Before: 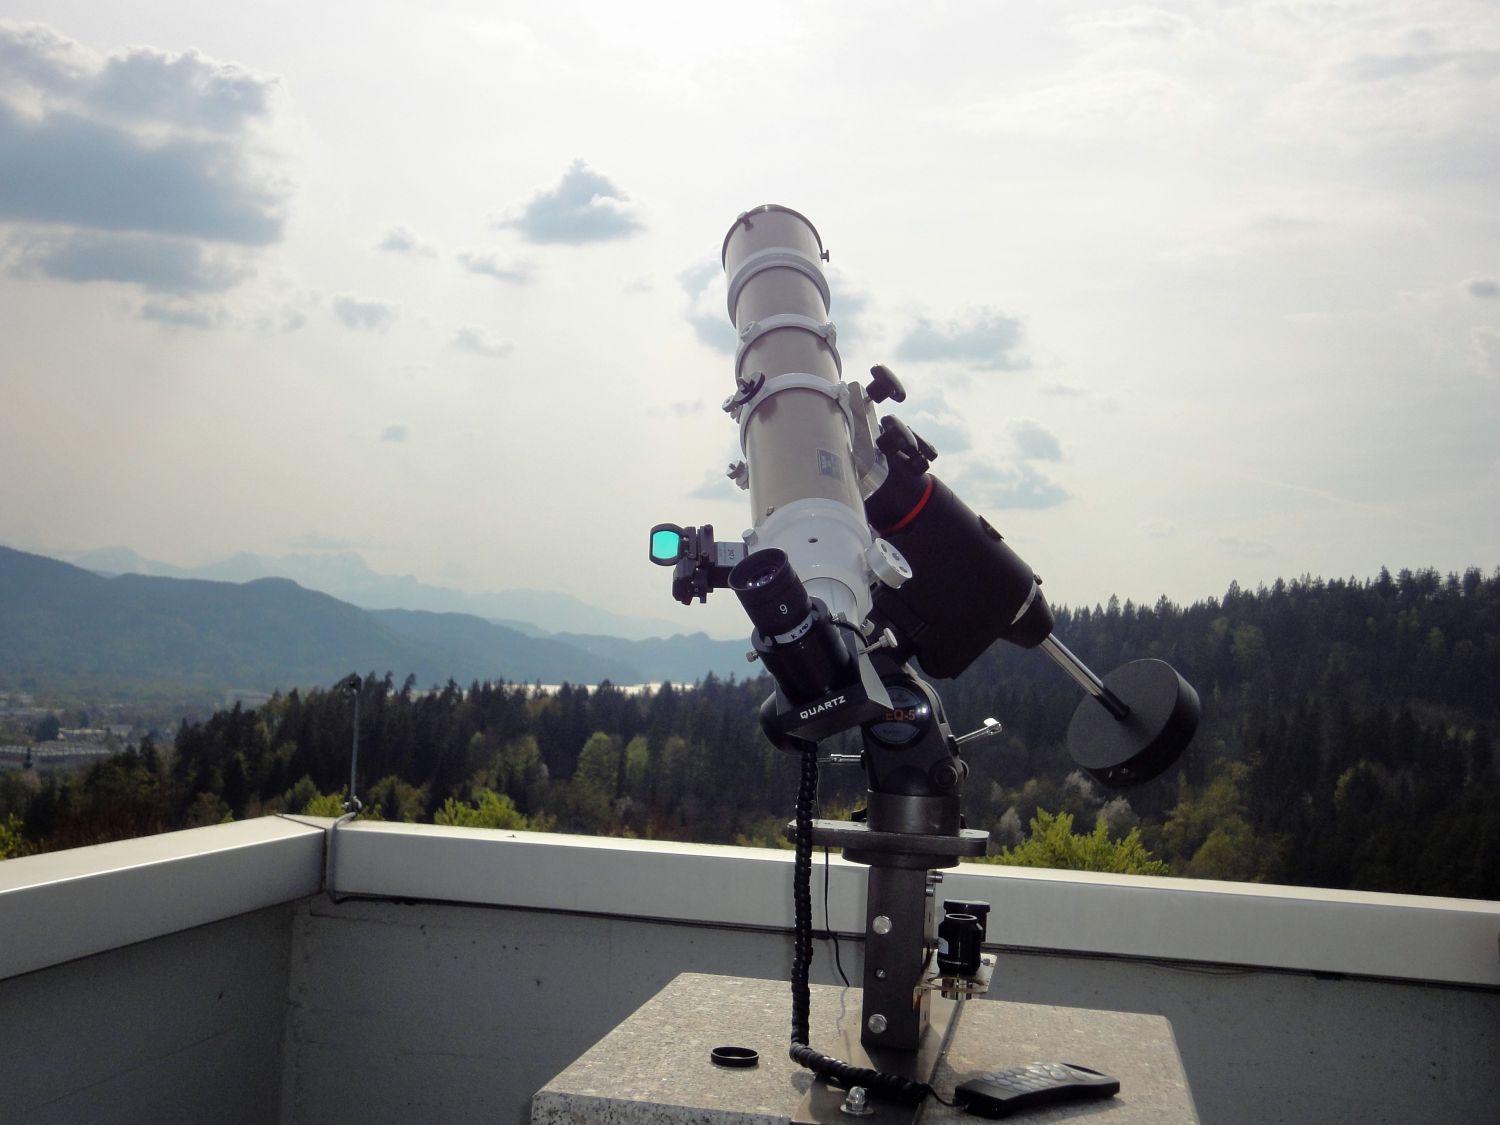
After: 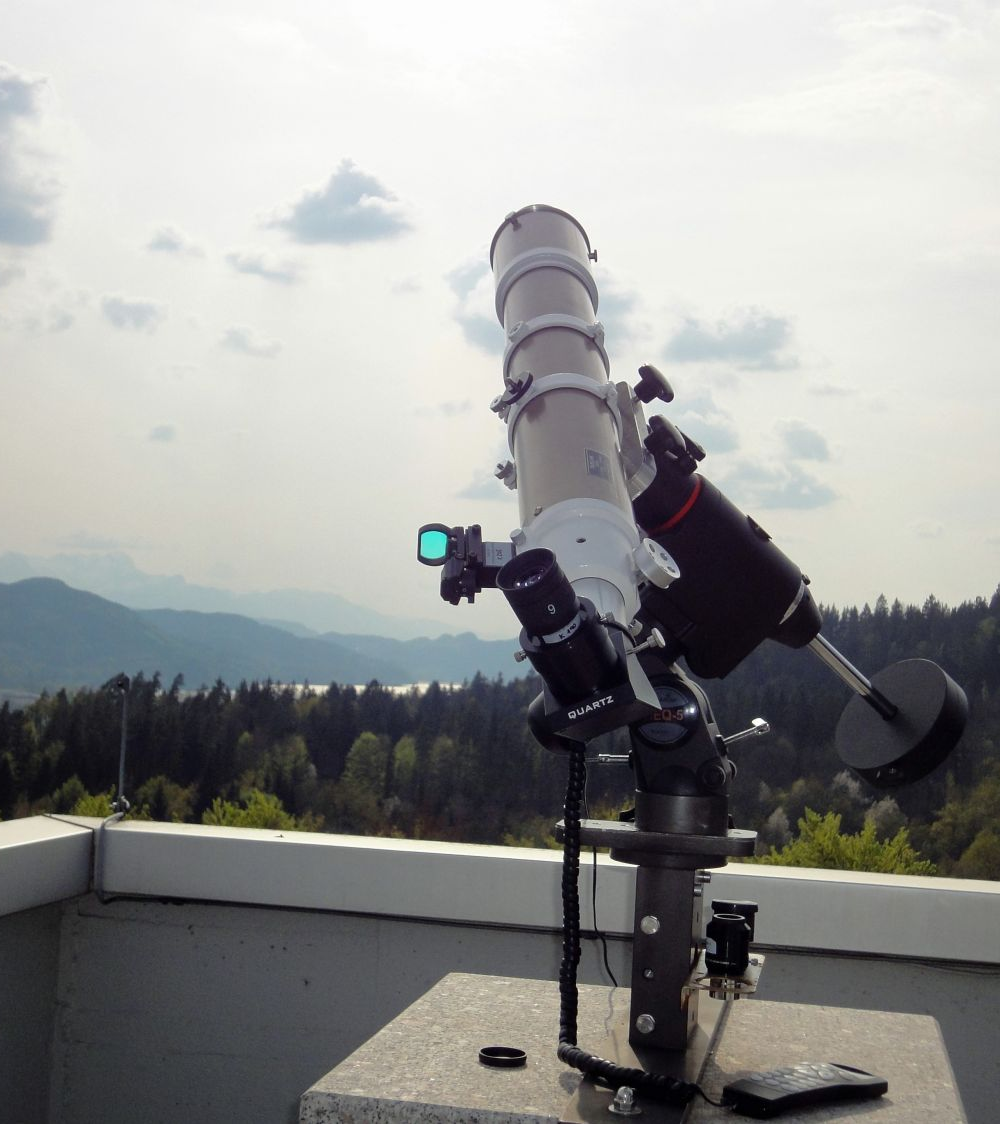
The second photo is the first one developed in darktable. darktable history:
crop and rotate: left 15.533%, right 17.774%
